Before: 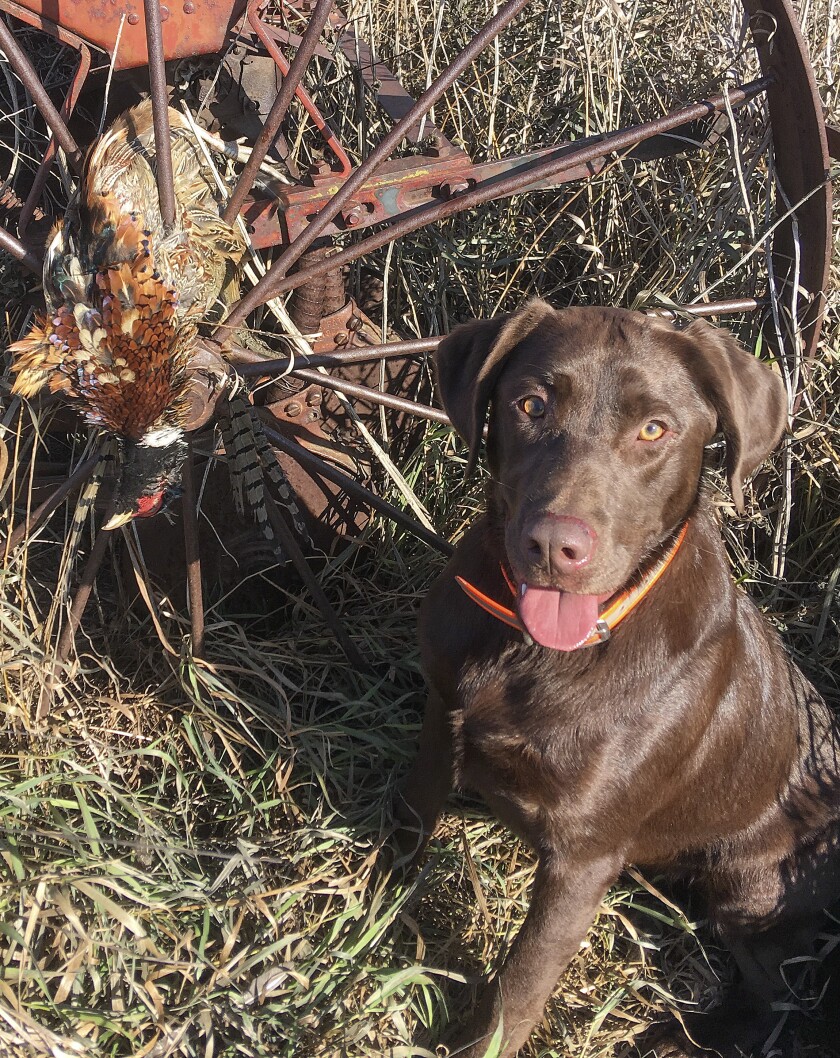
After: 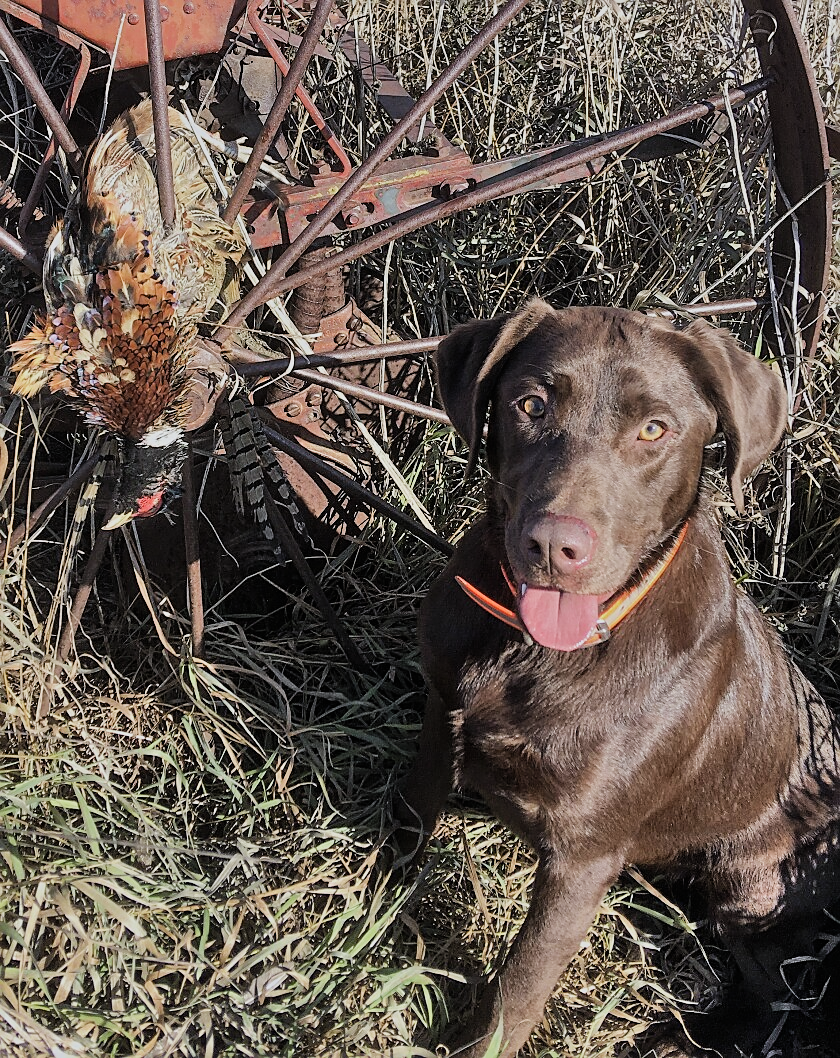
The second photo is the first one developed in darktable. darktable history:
white balance: red 0.98, blue 1.034
filmic rgb: black relative exposure -7.65 EV, white relative exposure 4.56 EV, hardness 3.61, contrast 1.05
sharpen: on, module defaults
shadows and highlights: low approximation 0.01, soften with gaussian
